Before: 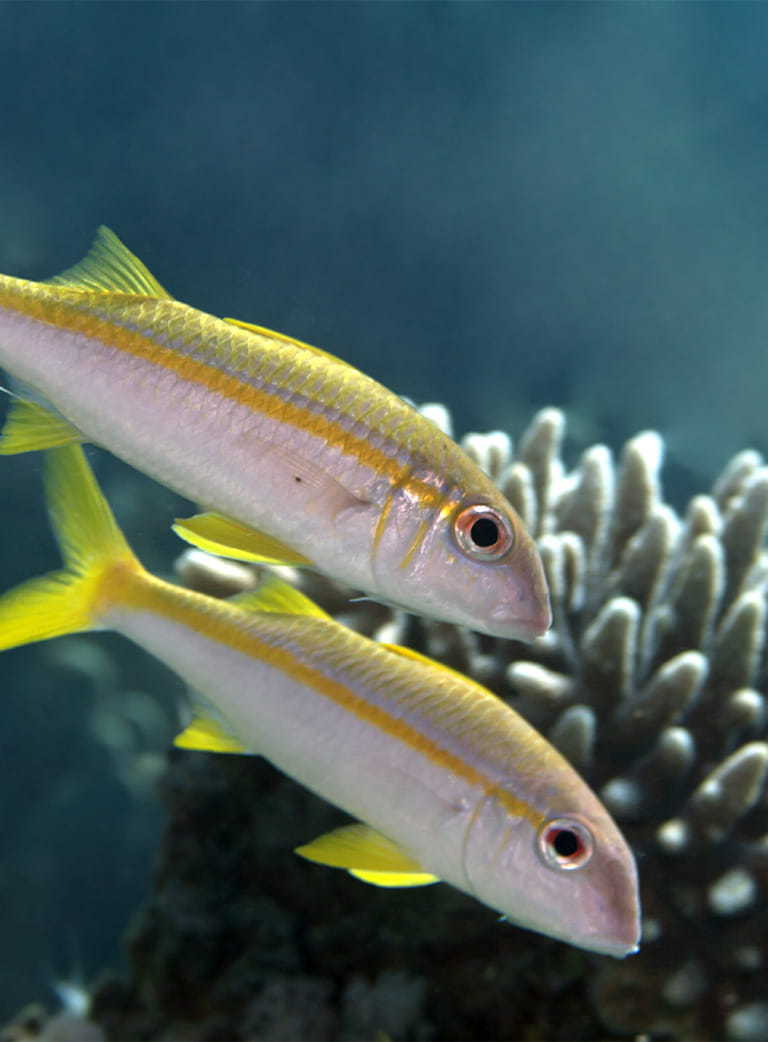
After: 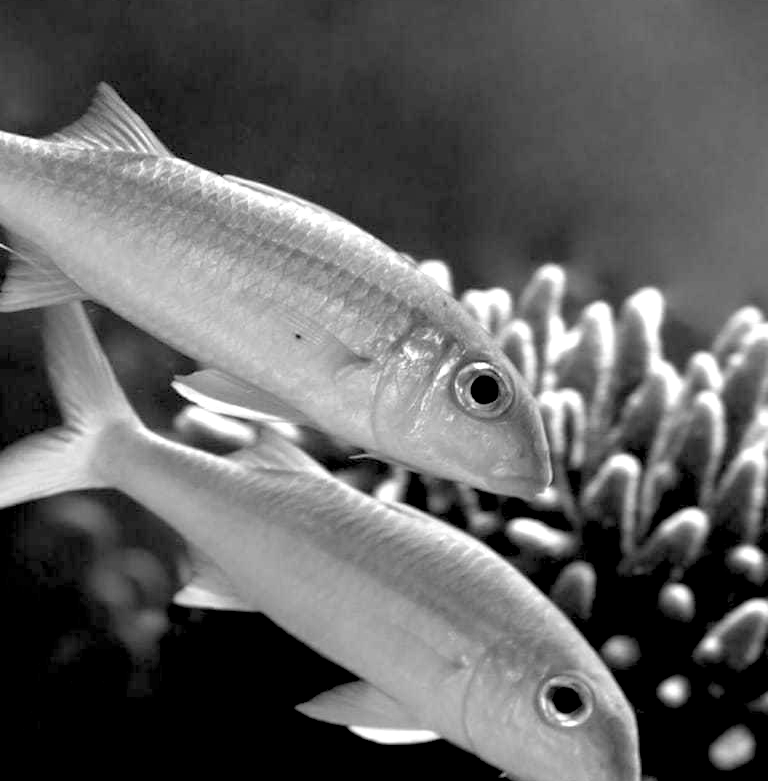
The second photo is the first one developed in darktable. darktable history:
monochrome: on, module defaults
crop: top 13.819%, bottom 11.169%
exposure: black level correction 0.031, exposure 0.304 EV, compensate highlight preservation false
